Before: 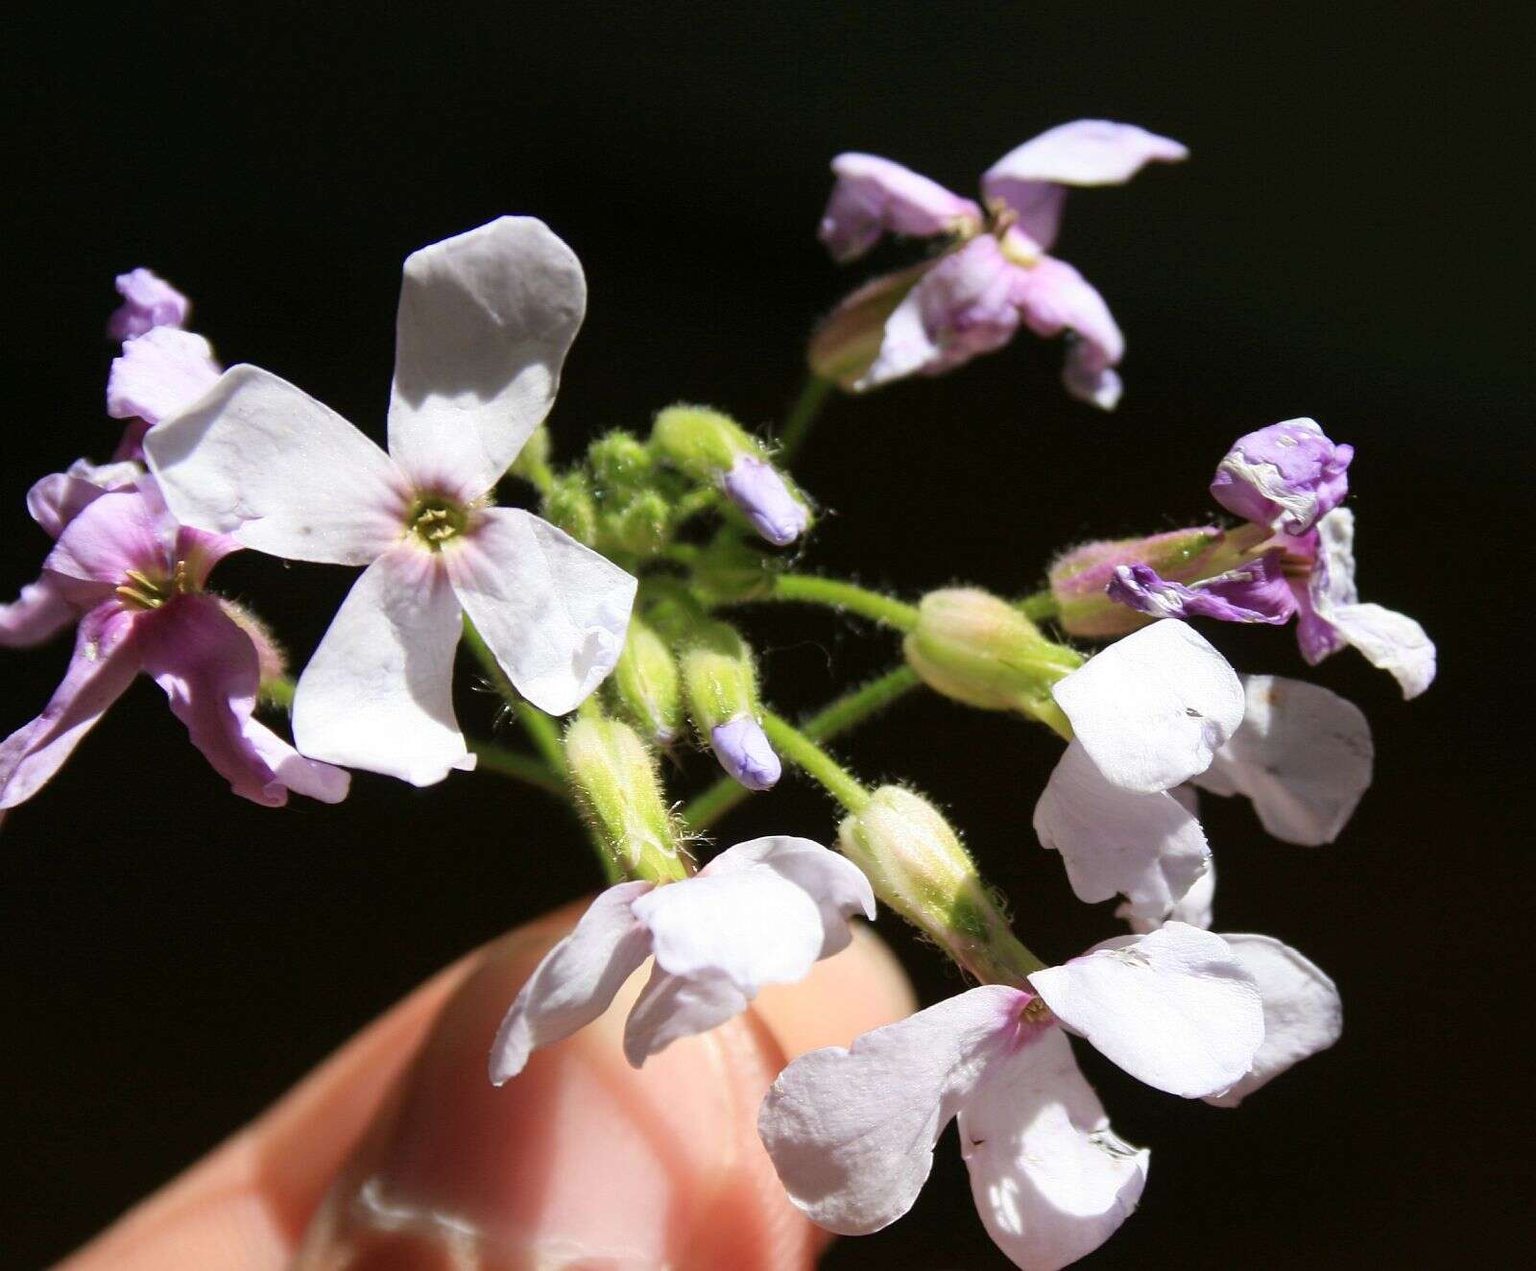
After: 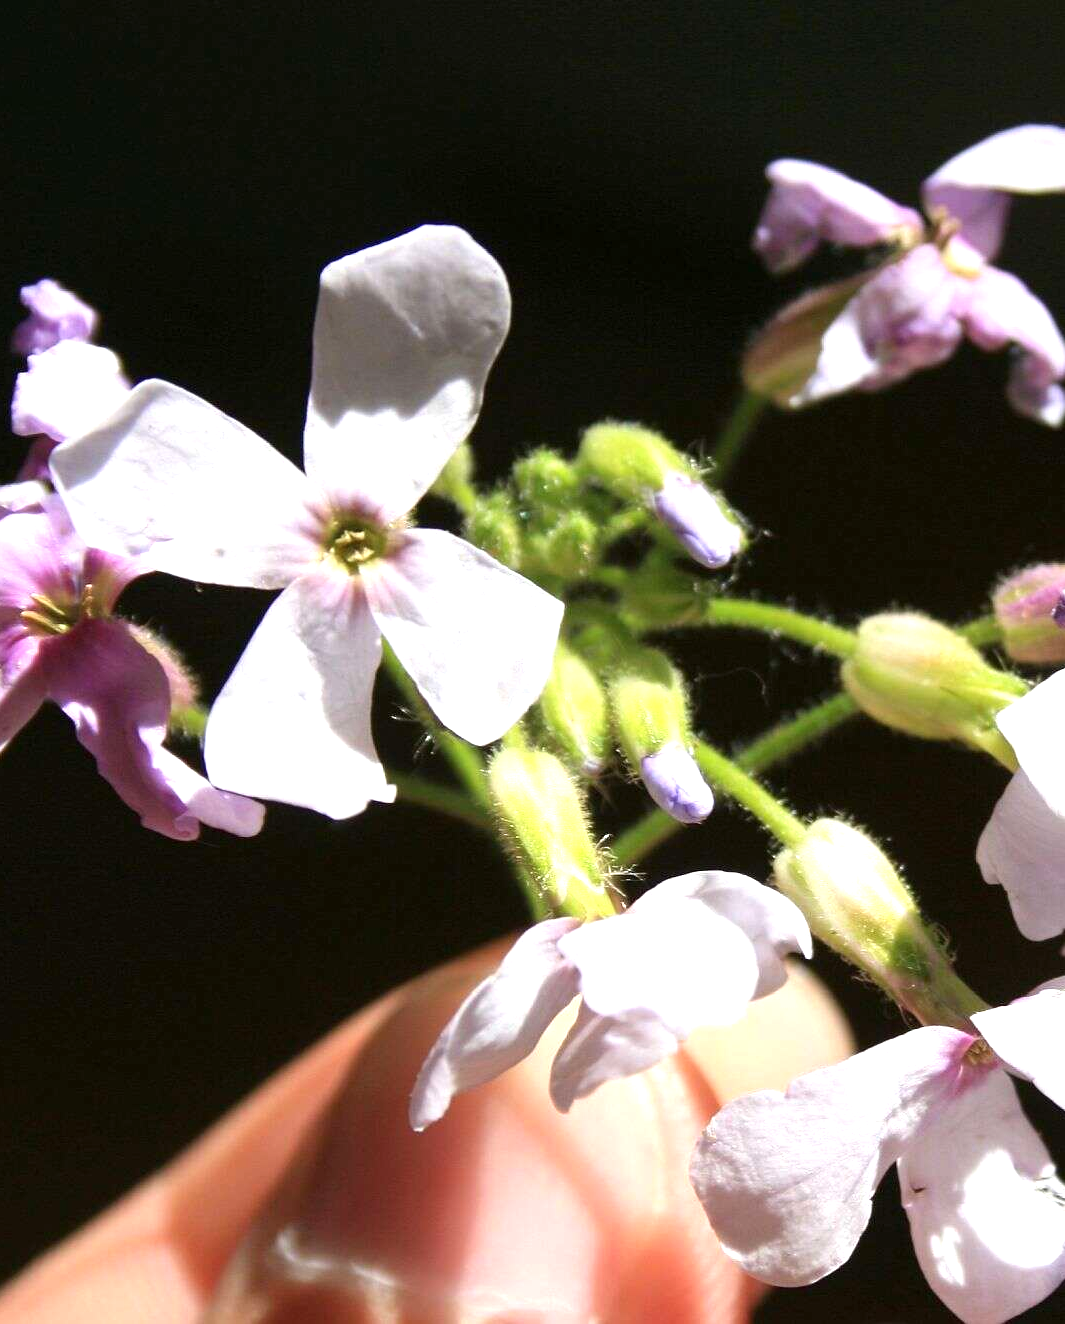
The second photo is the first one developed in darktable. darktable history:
crop and rotate: left 6.304%, right 27.088%
exposure: exposure 0.601 EV, compensate highlight preservation false
